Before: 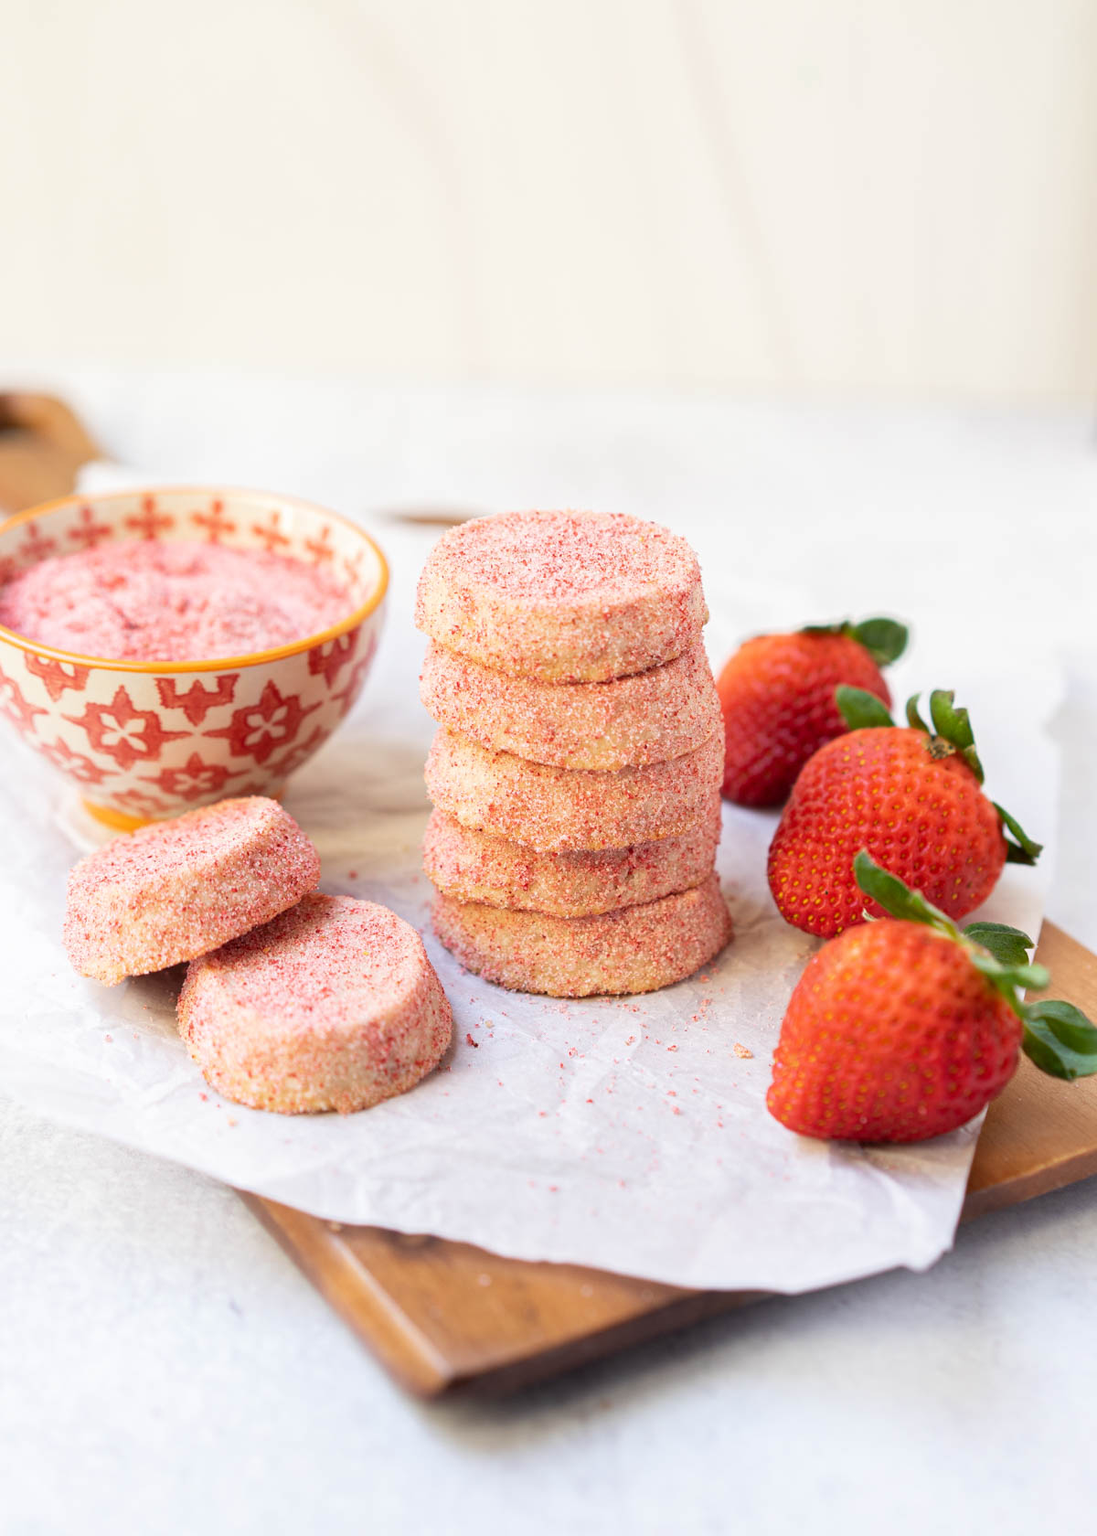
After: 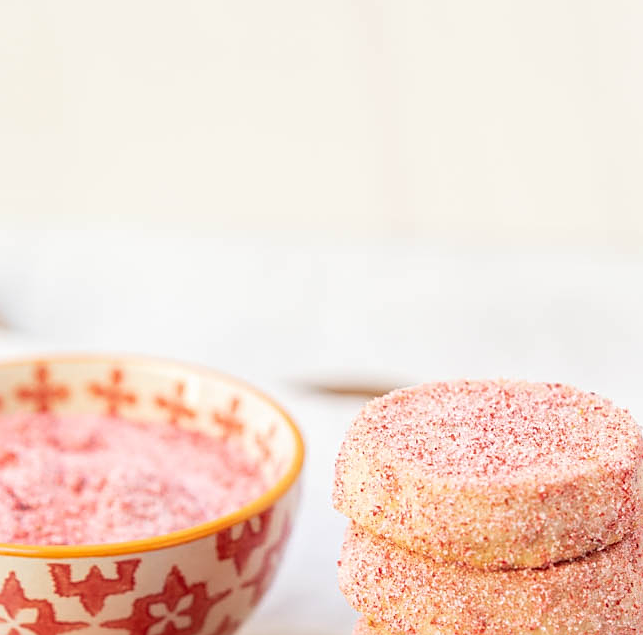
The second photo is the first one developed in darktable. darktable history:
crop: left 10.121%, top 10.631%, right 36.218%, bottom 51.526%
sharpen: on, module defaults
